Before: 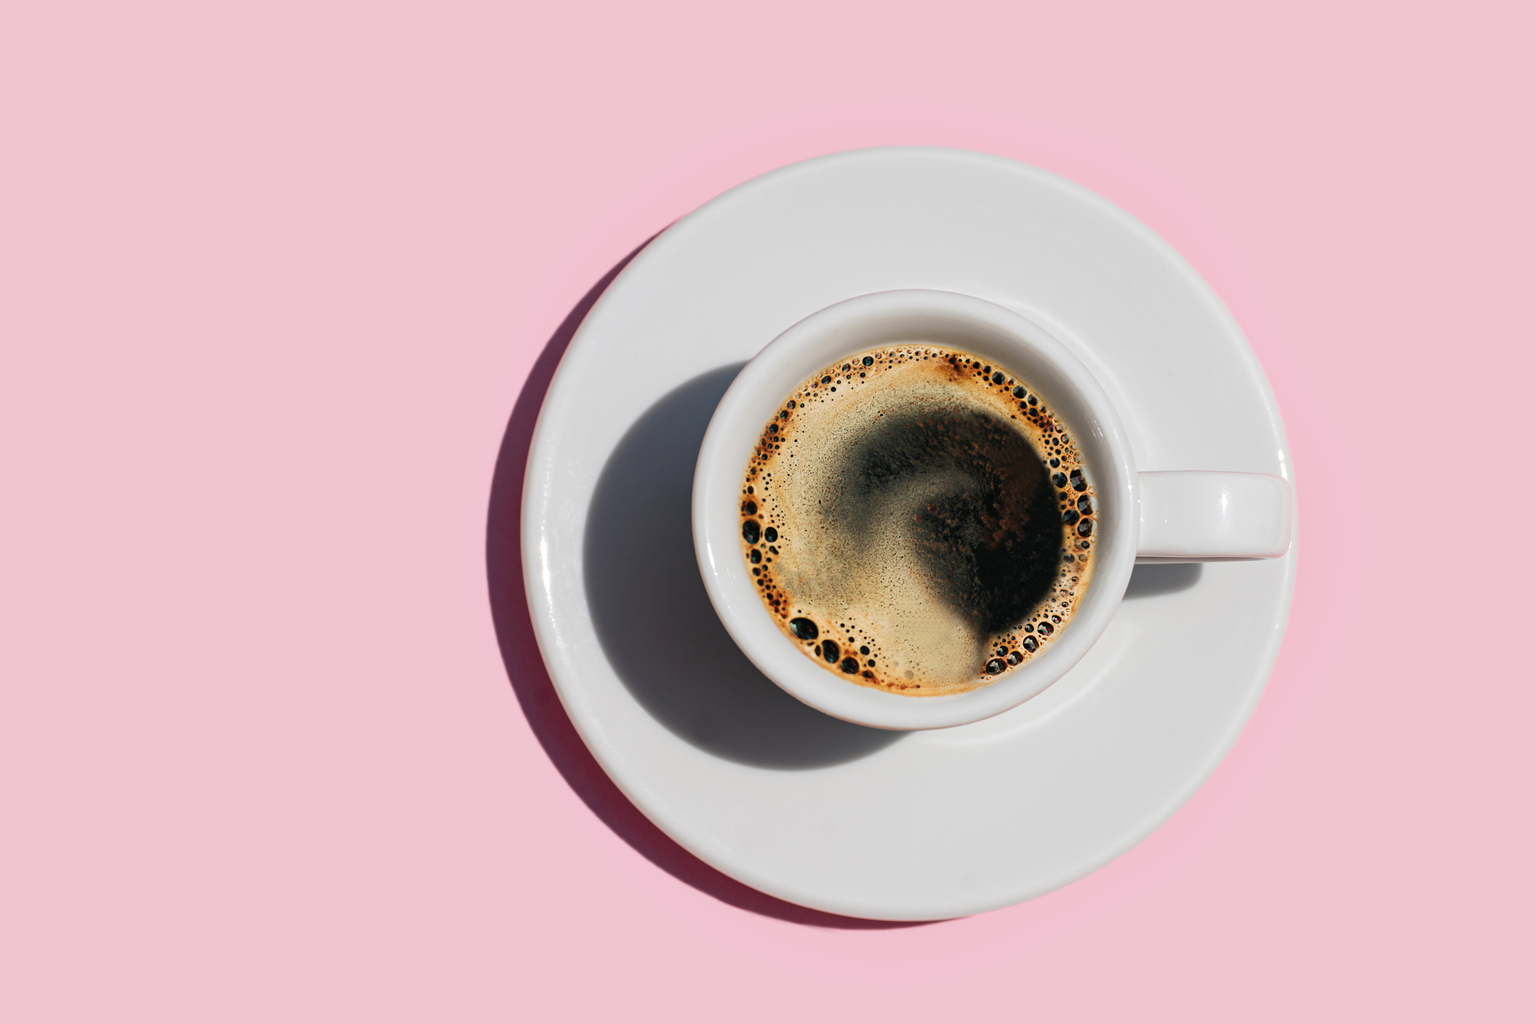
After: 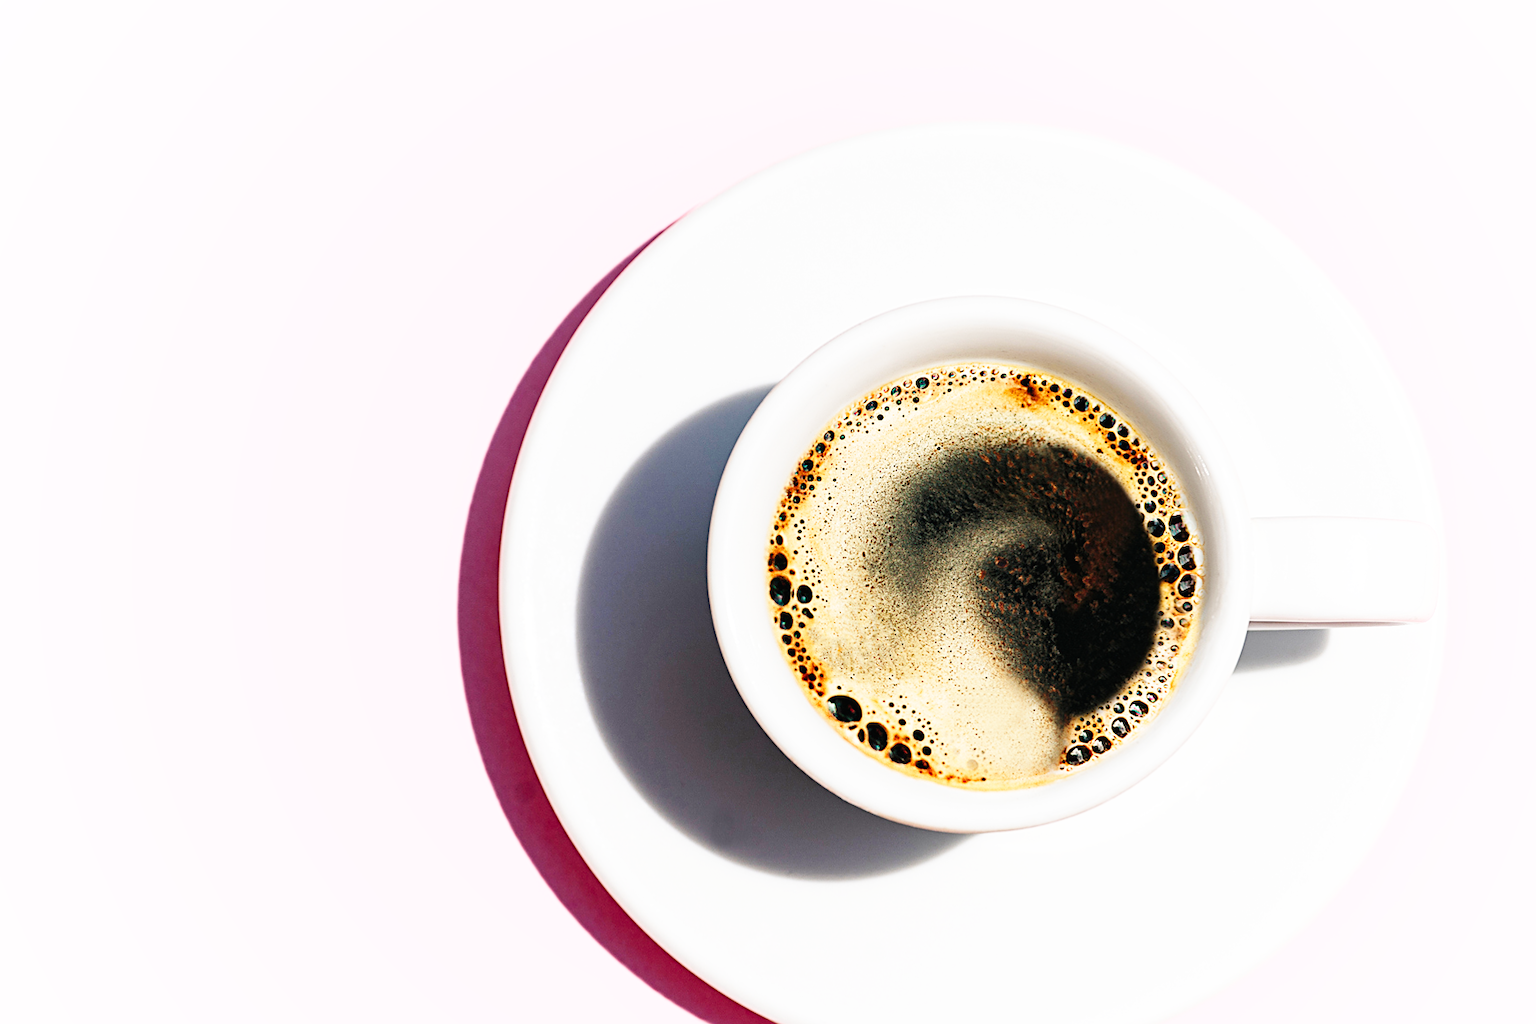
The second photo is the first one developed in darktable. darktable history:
lens correction: scale 1, crop 1, focal 35, aperture 7.1, distance 1000, camera "Canon EOS 6D", lens "Sigma 35mm f/1.4 DG HSM"
base curve: curves: ch0 [(0, 0.003) (0.001, 0.002) (0.006, 0.004) (0.02, 0.022) (0.048, 0.086) (0.094, 0.234) (0.162, 0.431) (0.258, 0.629) (0.385, 0.8) (0.548, 0.918) (0.751, 0.988) (1, 1)], preserve colors none
sharpen: on, module defaults
contrast brightness saturation: contrast 0.05
crop and rotate: left 7.196%, top 4.574%, right 10.605%, bottom 13.178%
